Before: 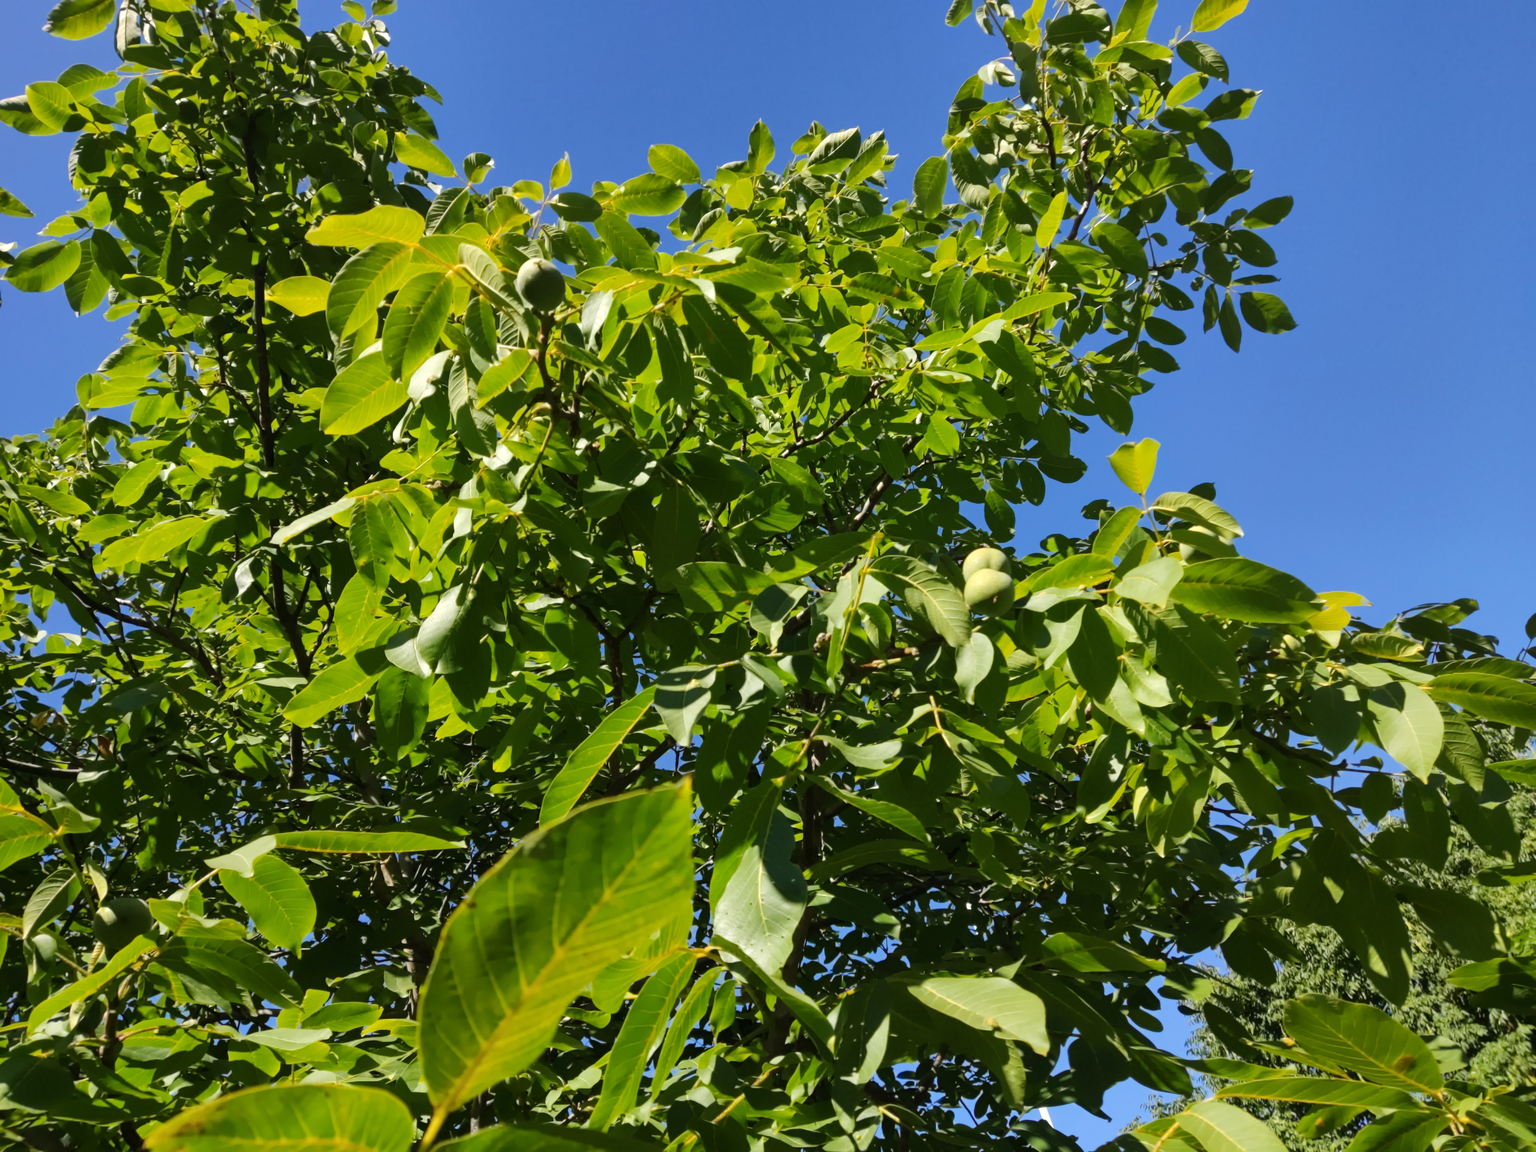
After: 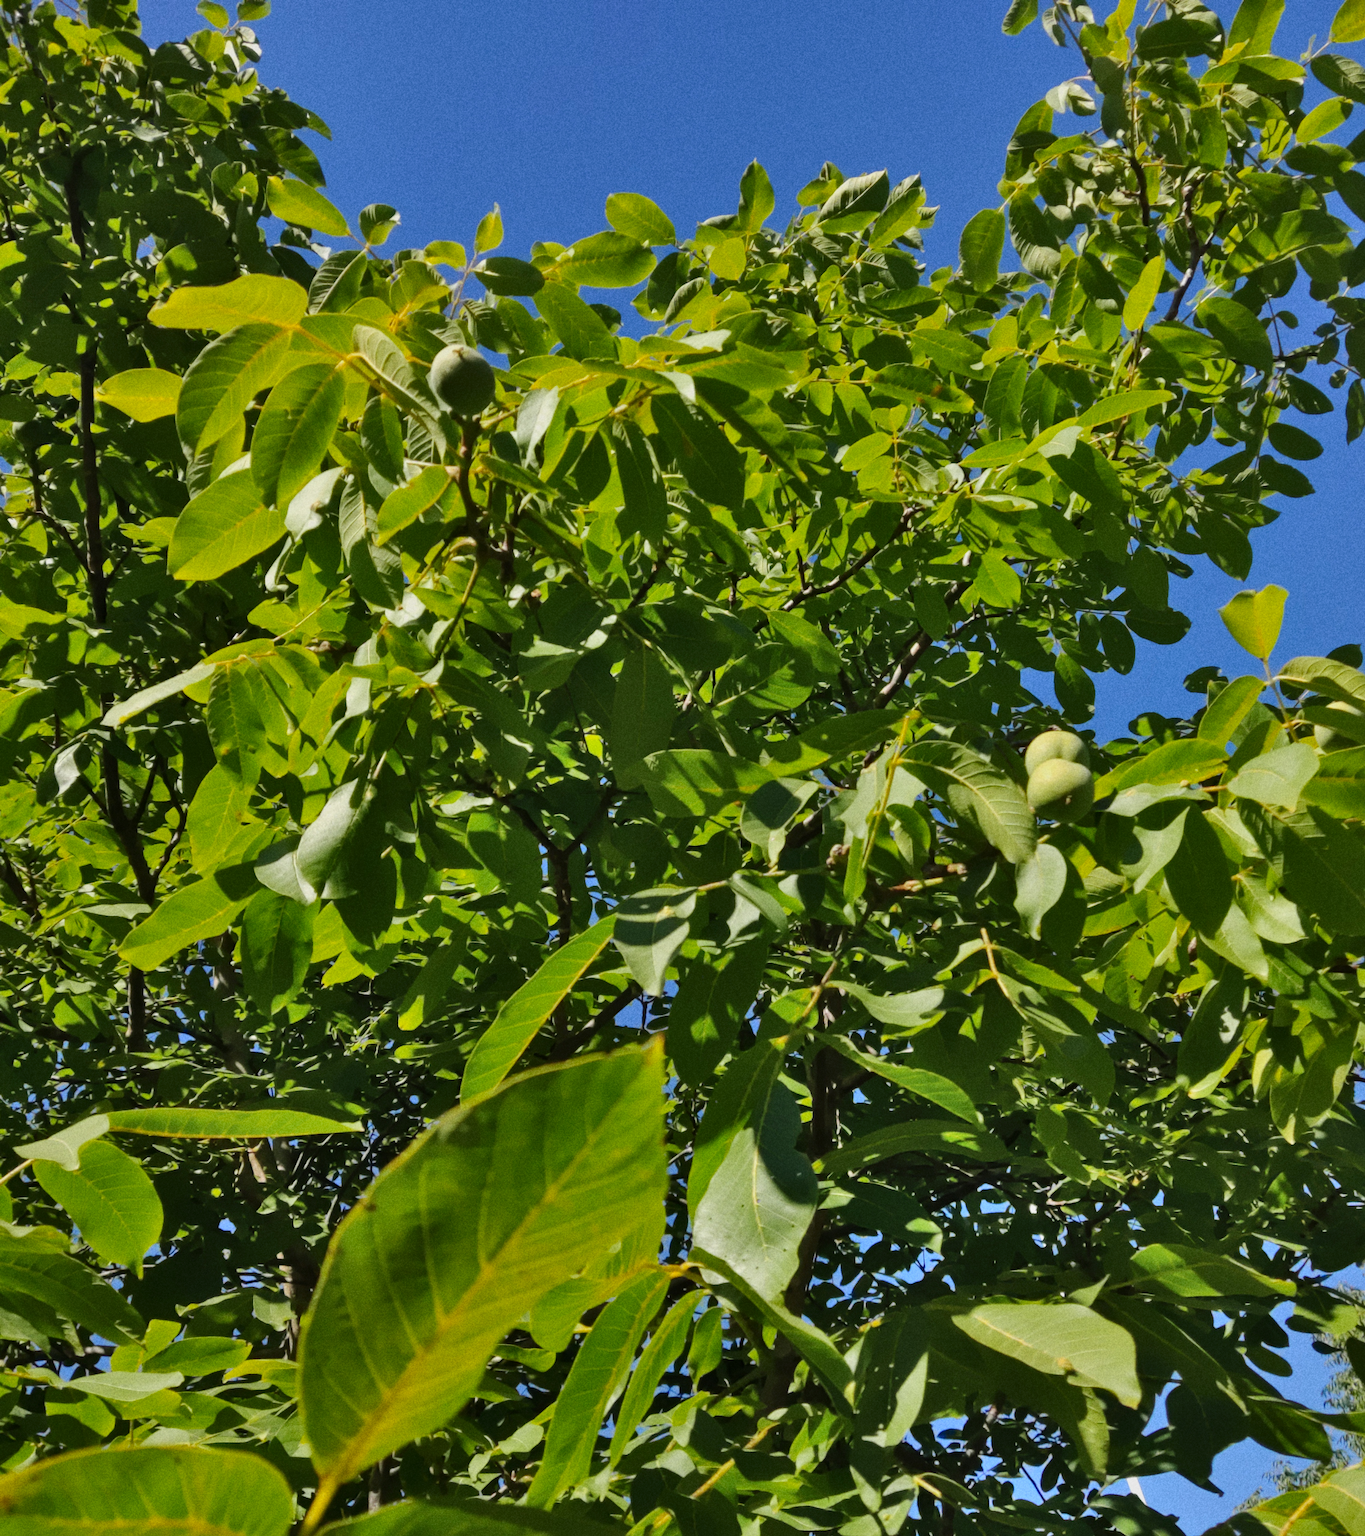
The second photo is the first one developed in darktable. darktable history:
exposure: exposure -0.04 EV, compensate highlight preservation false
grain: on, module defaults
crop and rotate: left 12.673%, right 20.66%
shadows and highlights: shadows 80.73, white point adjustment -9.07, highlights -61.46, soften with gaussian
